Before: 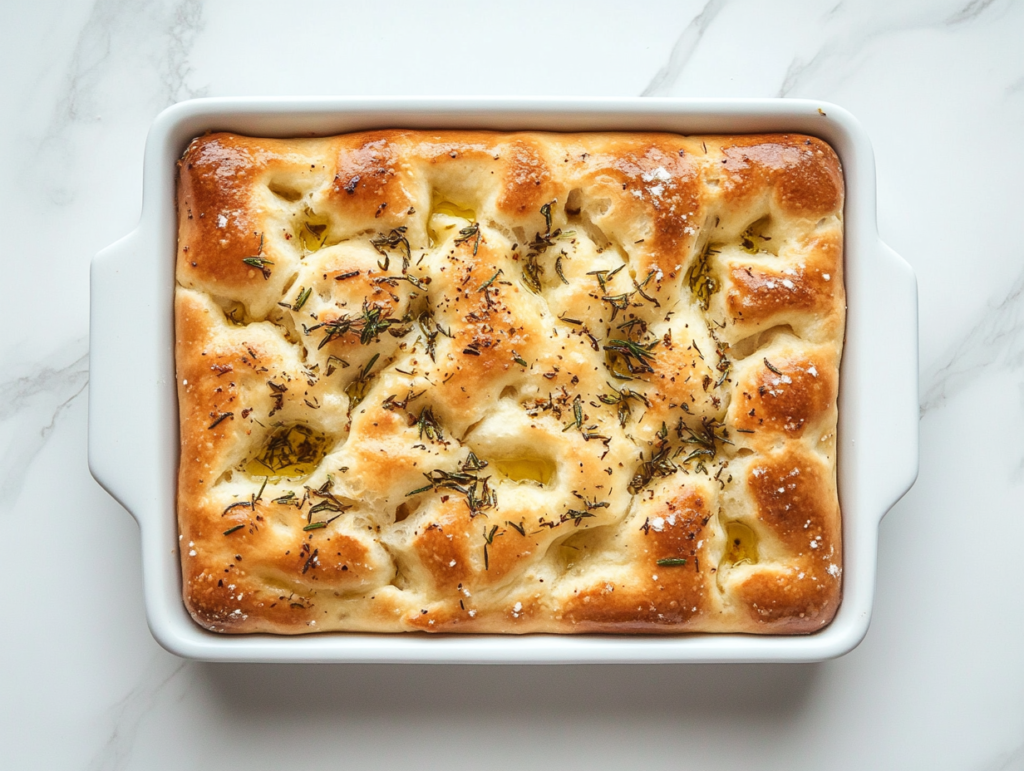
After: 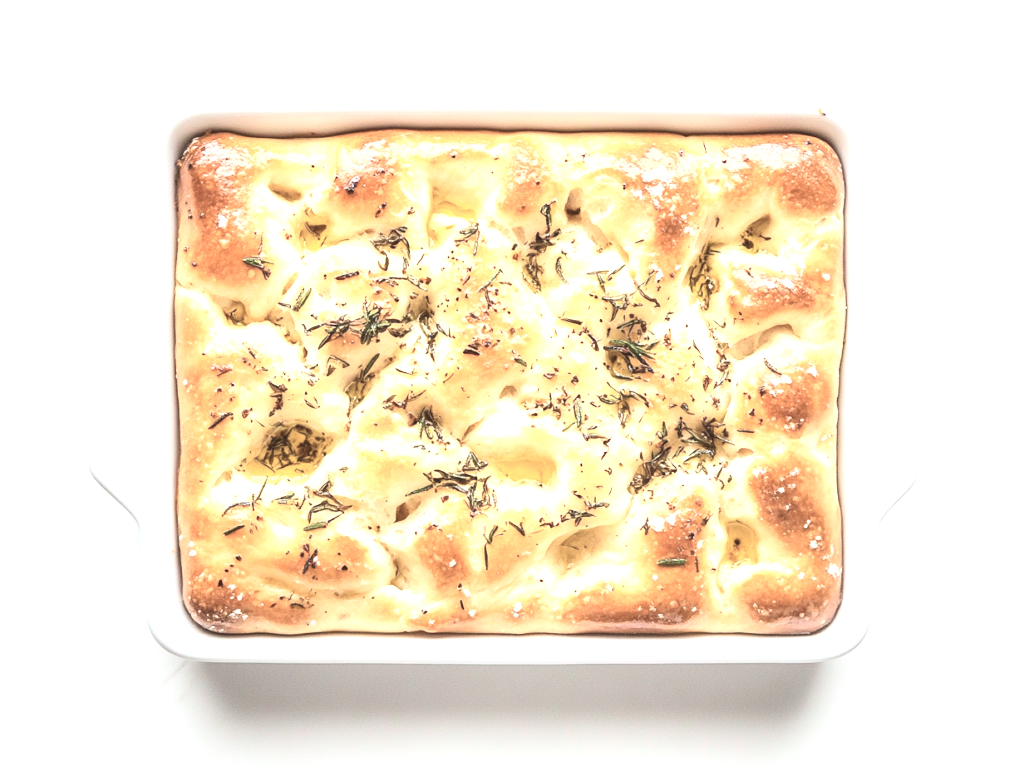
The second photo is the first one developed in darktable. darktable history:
exposure: black level correction 0, exposure 1.291 EV, compensate highlight preservation false
contrast brightness saturation: contrast 0.205, brightness 0.155, saturation 0.226
color correction: highlights b* -0.015, saturation 0.52
